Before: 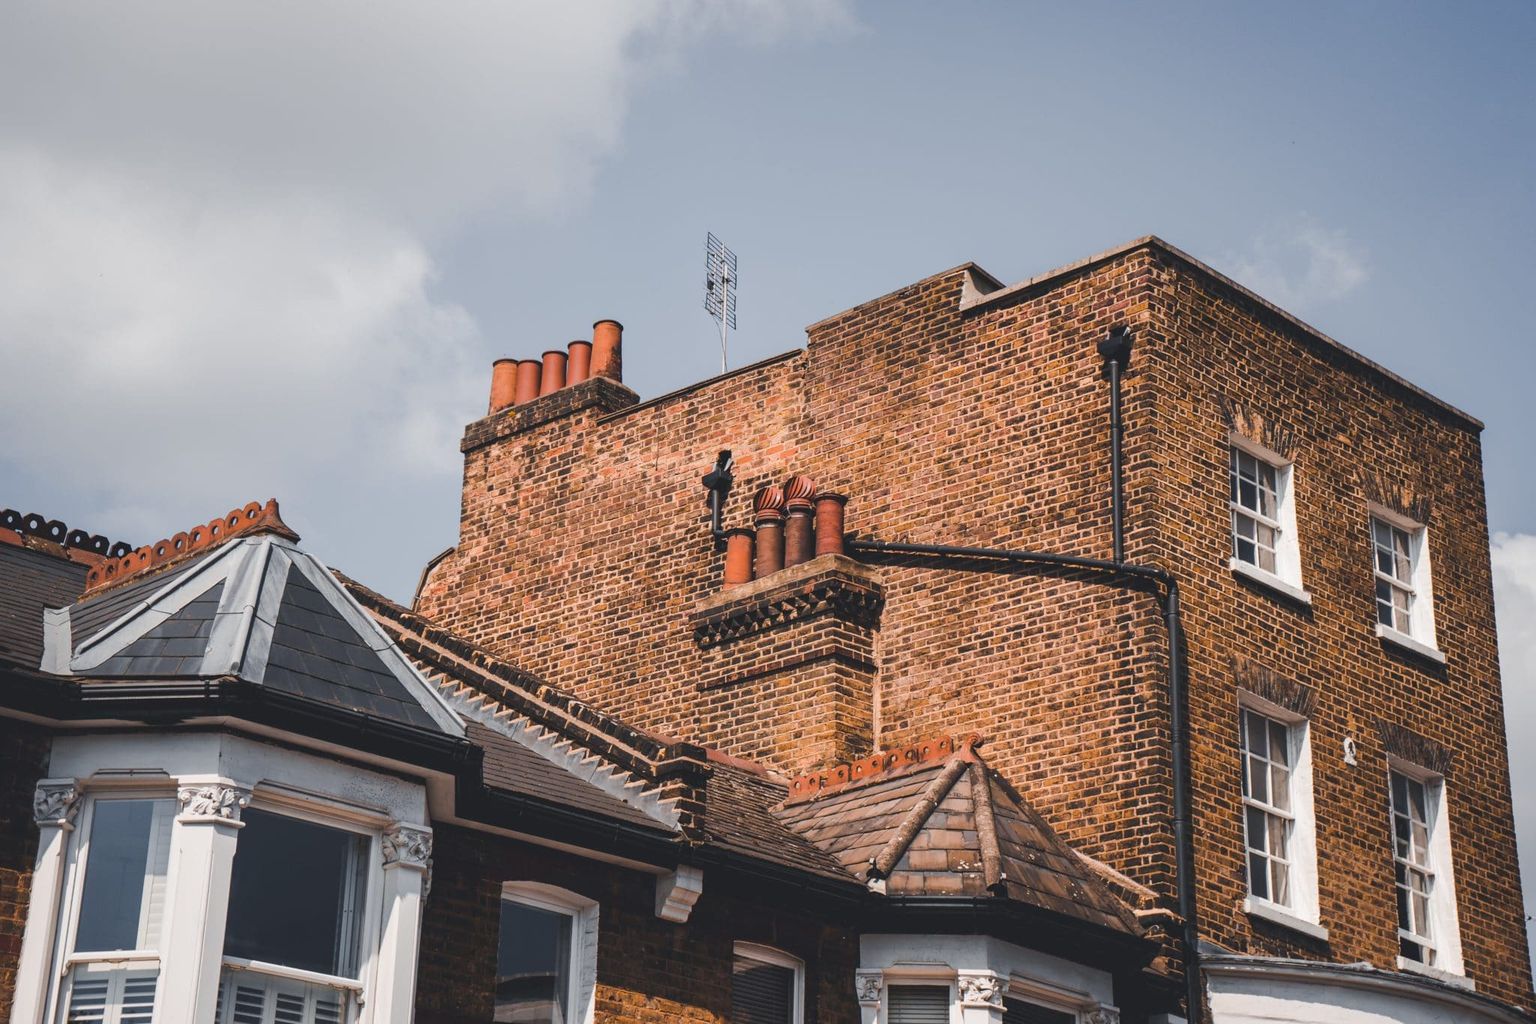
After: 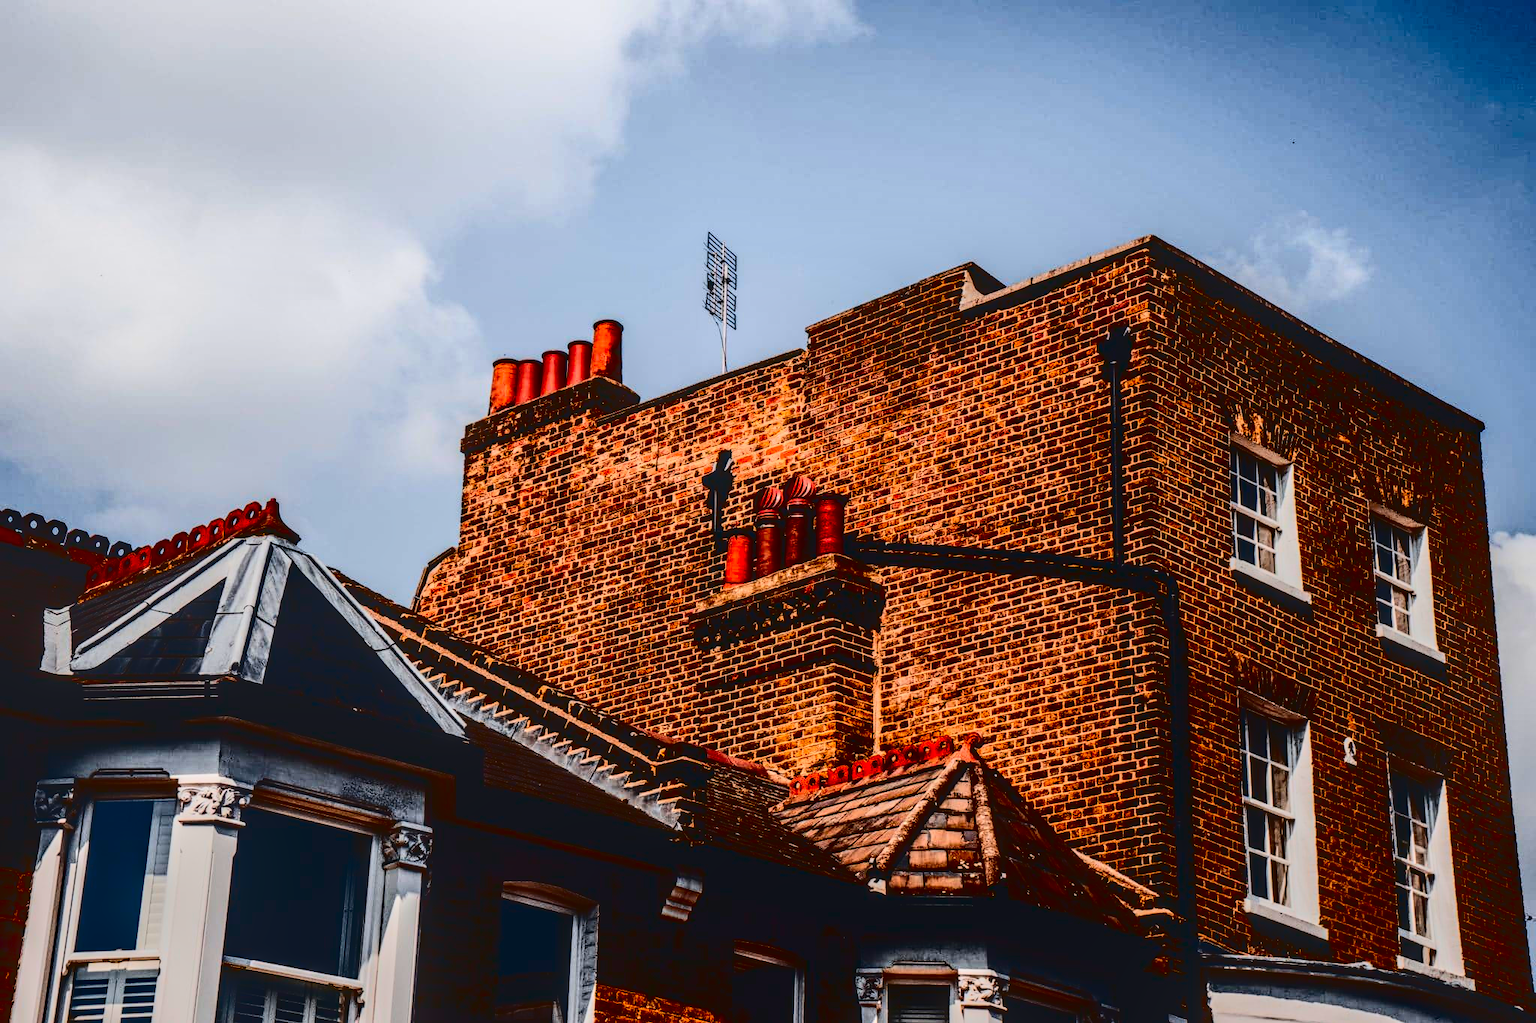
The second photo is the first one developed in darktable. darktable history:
contrast brightness saturation: contrast 0.77, brightness -1, saturation 1
local contrast: highlights 0%, shadows 0%, detail 133%
